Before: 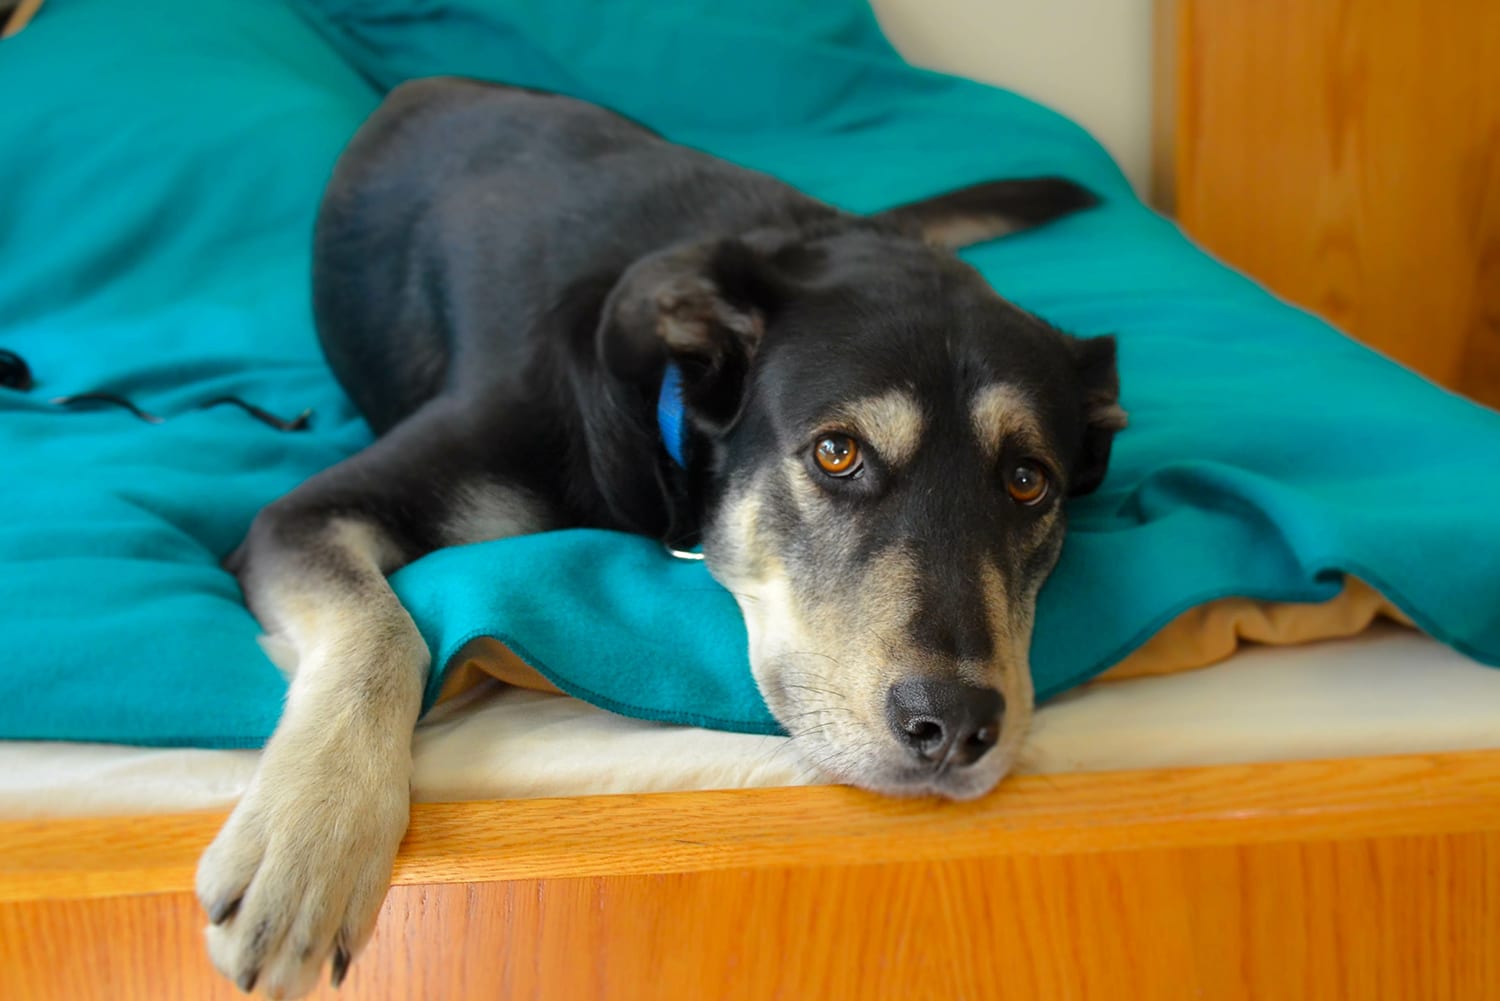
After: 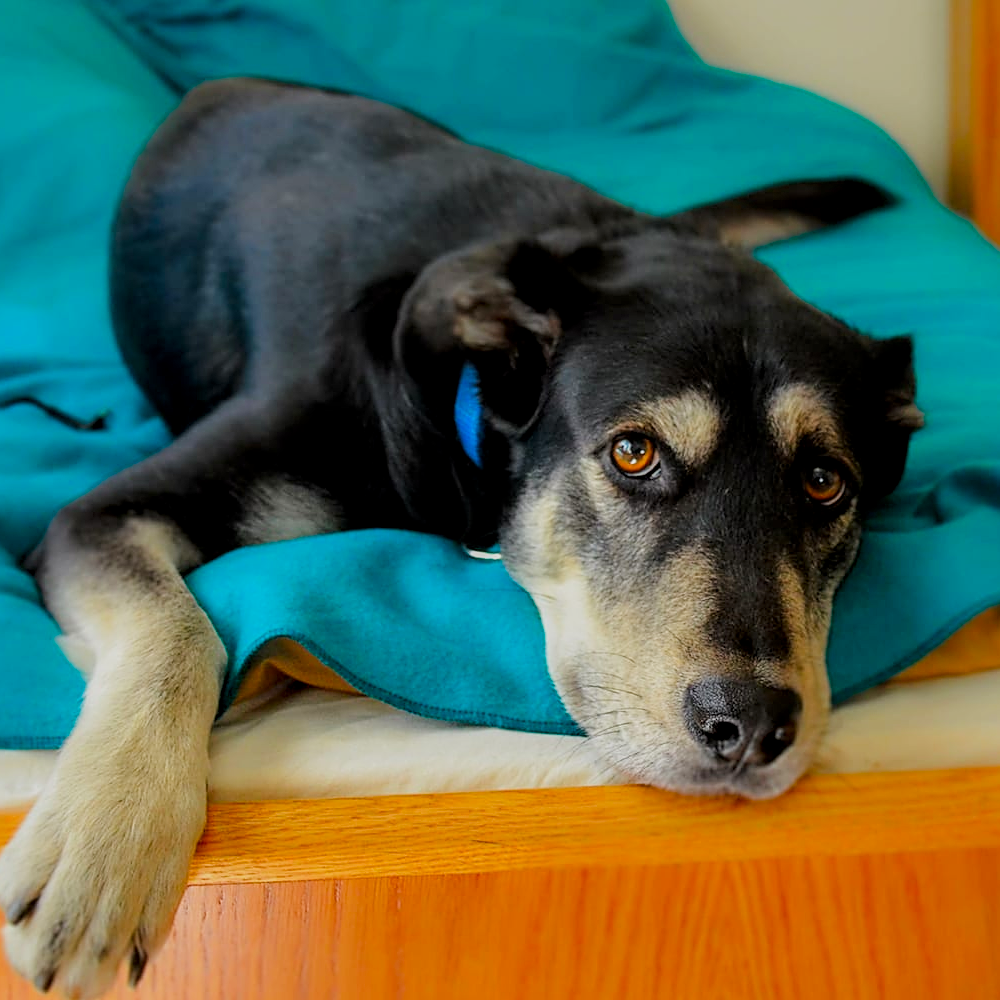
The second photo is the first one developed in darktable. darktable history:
filmic rgb: black relative exposure -7.65 EV, white relative exposure 4.56 EV, hardness 3.61
contrast brightness saturation: brightness -0.02, saturation 0.35
local contrast: on, module defaults
crop and rotate: left 13.537%, right 19.796%
sharpen: on, module defaults
color balance rgb: on, module defaults
